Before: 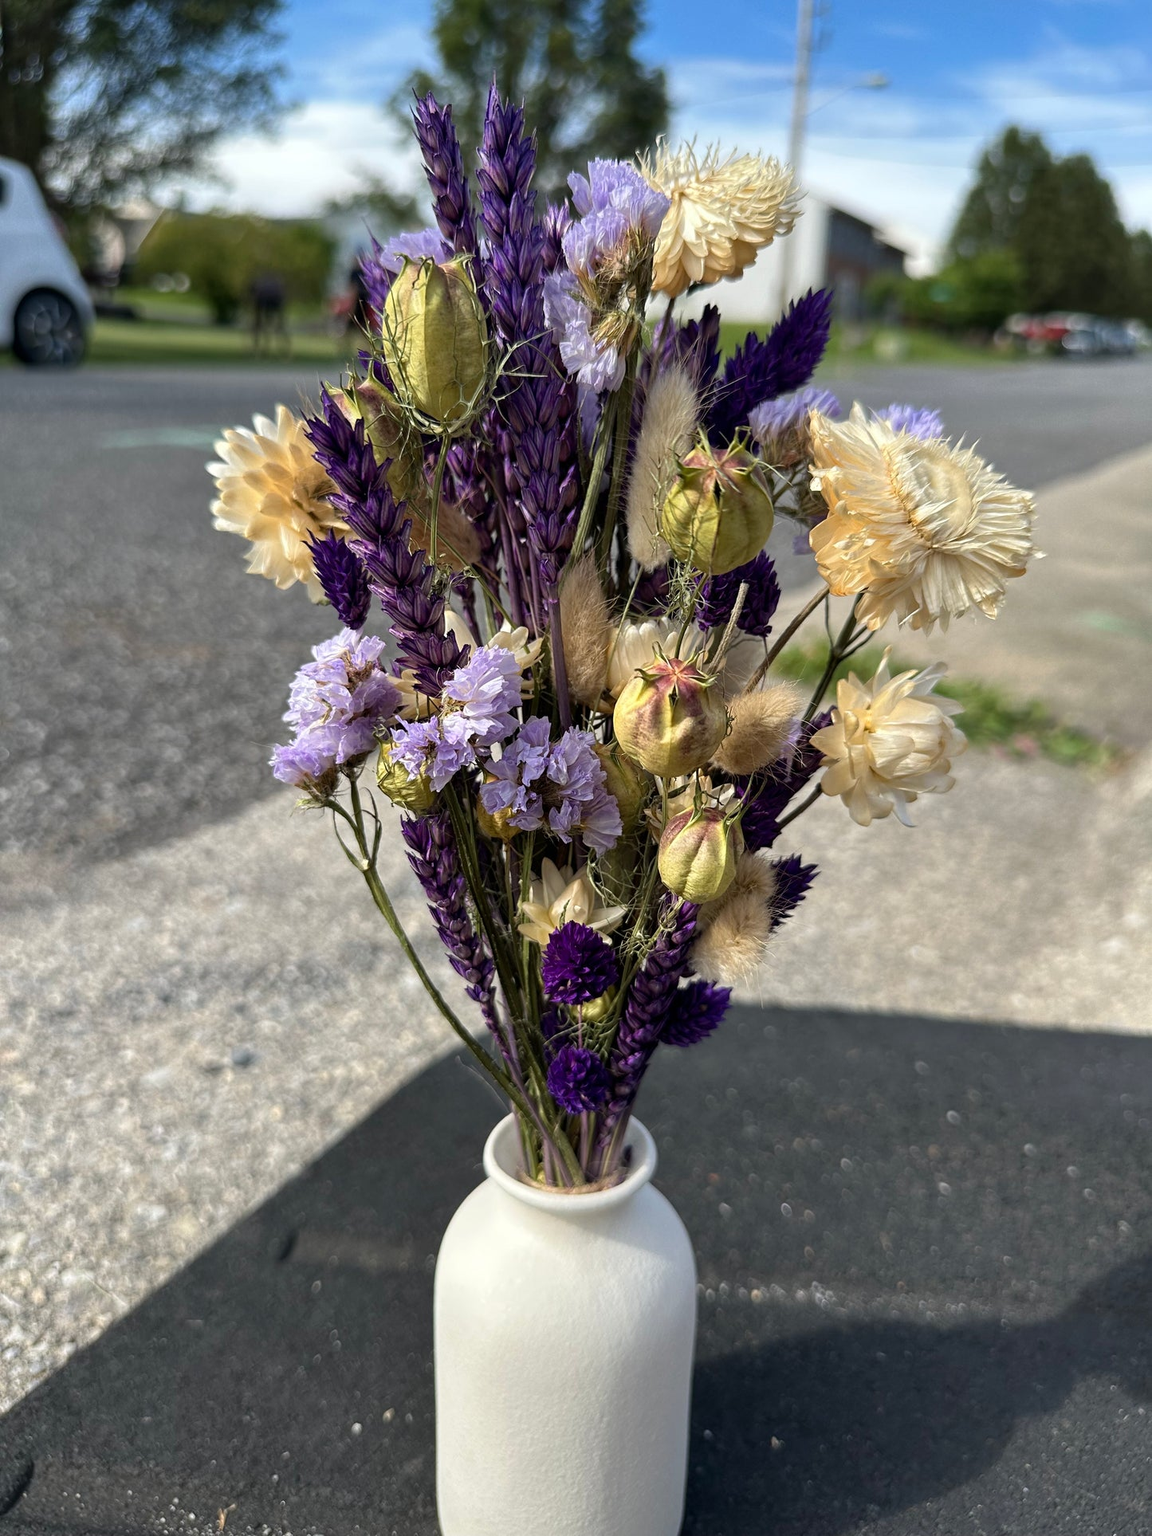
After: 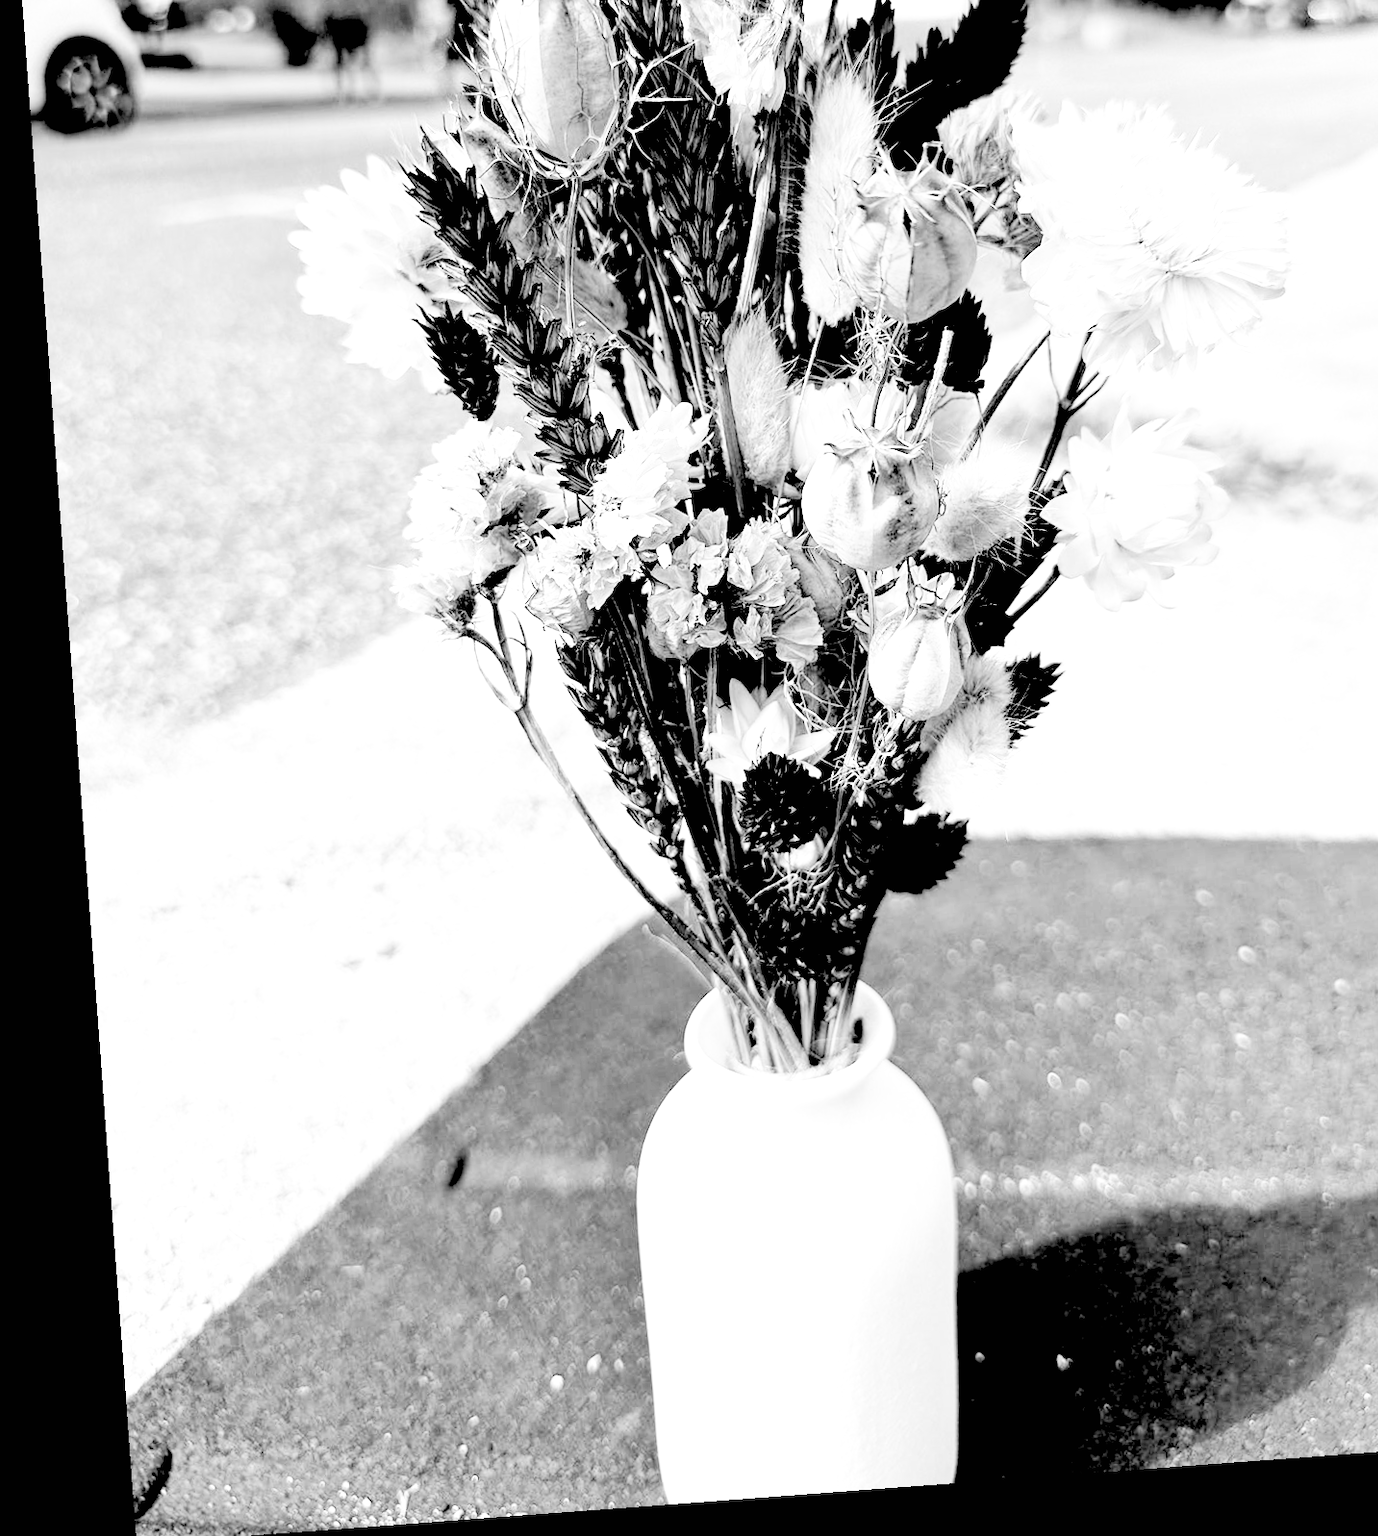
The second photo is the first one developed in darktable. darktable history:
rotate and perspective: rotation -4.25°, automatic cropping off
base curve: curves: ch0 [(0, 0) (0.007, 0.004) (0.027, 0.03) (0.046, 0.07) (0.207, 0.54) (0.442, 0.872) (0.673, 0.972) (1, 1)], preserve colors none
rgb levels: levels [[0.027, 0.429, 0.996], [0, 0.5, 1], [0, 0.5, 1]]
color balance rgb: perceptual saturation grading › global saturation 20%, perceptual saturation grading › highlights -50%, perceptual saturation grading › shadows 30%, perceptual brilliance grading › global brilliance 10%, perceptual brilliance grading › shadows 15%
crop: top 20.916%, right 9.437%, bottom 0.316%
monochrome: on, module defaults
levels: levels [0, 0.492, 0.984]
